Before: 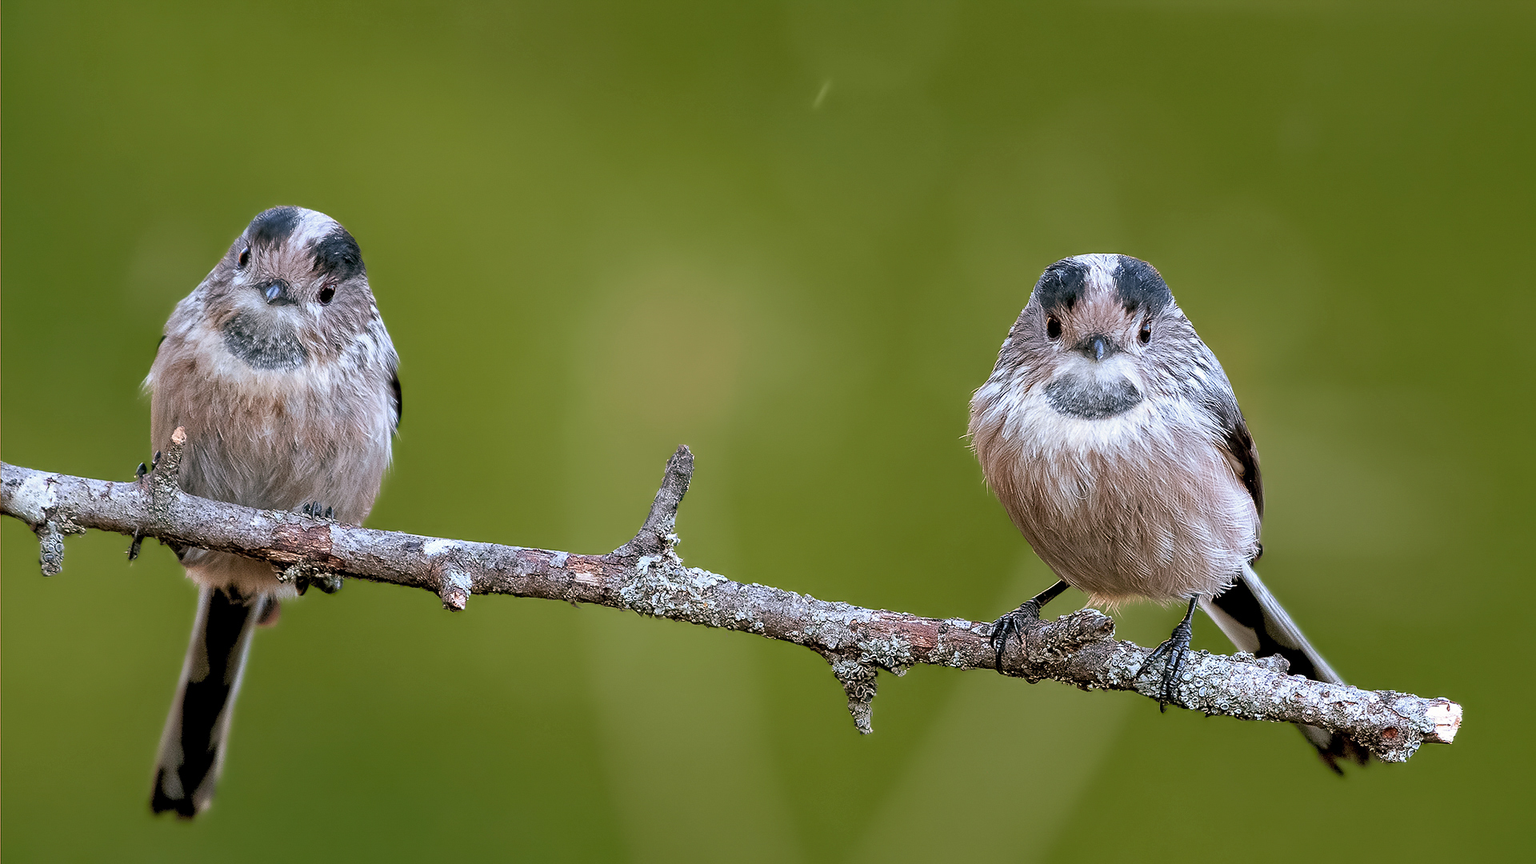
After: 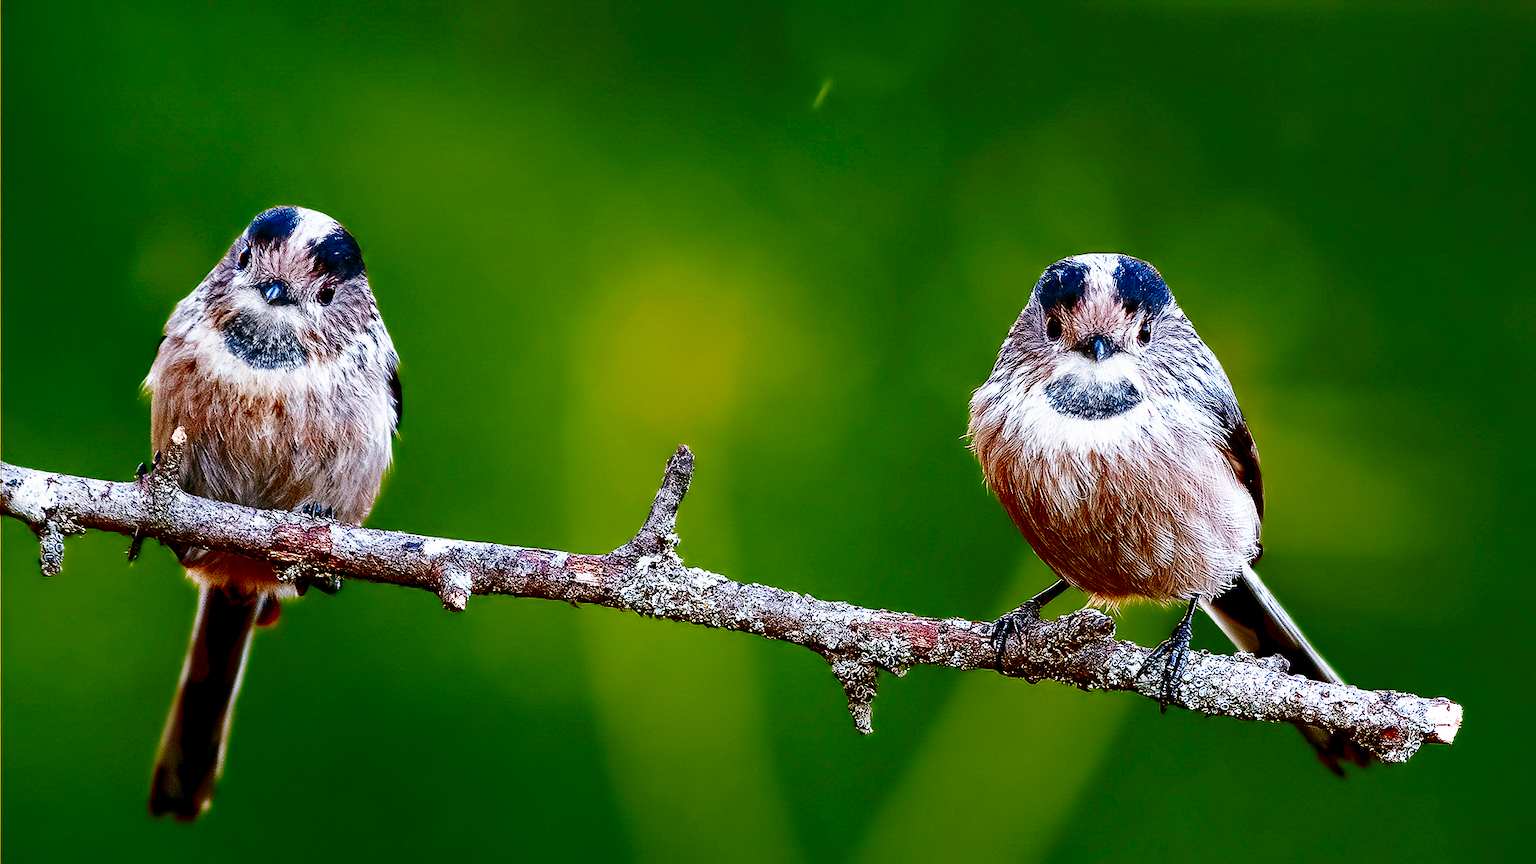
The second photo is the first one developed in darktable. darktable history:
contrast brightness saturation: brightness -0.984, saturation 0.995
base curve: curves: ch0 [(0, 0) (0.007, 0.004) (0.027, 0.03) (0.046, 0.07) (0.207, 0.54) (0.442, 0.872) (0.673, 0.972) (1, 1)], preserve colors none
